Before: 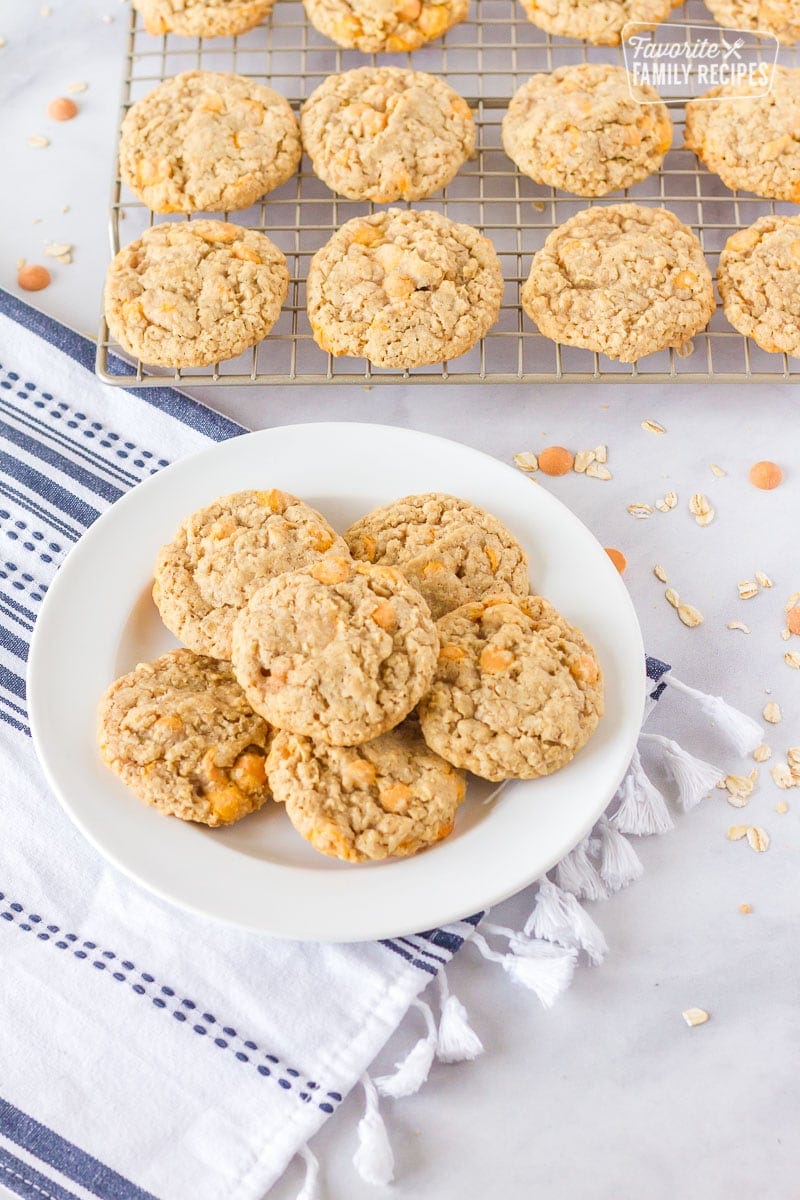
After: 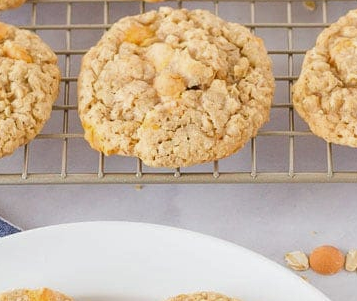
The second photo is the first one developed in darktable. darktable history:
exposure: exposure -0.041 EV, compensate highlight preservation false
crop: left 28.64%, top 16.832%, right 26.637%, bottom 58.055%
base curve: curves: ch0 [(0, 0) (0.74, 0.67) (1, 1)]
